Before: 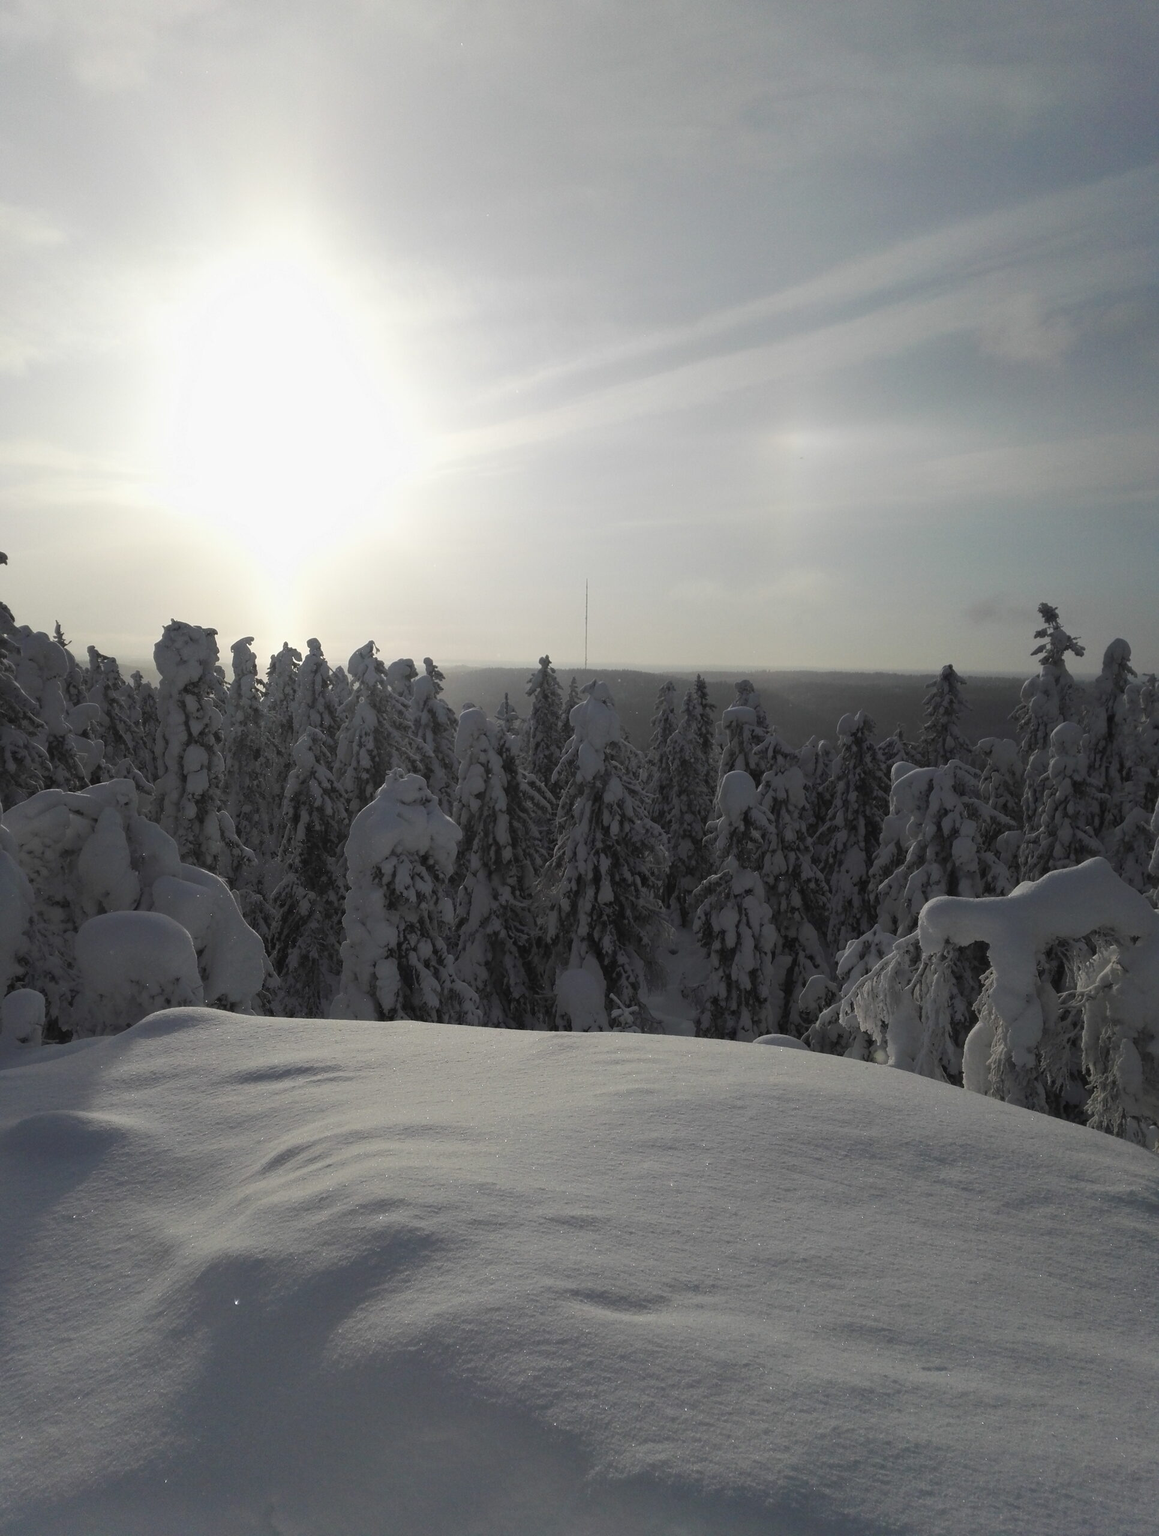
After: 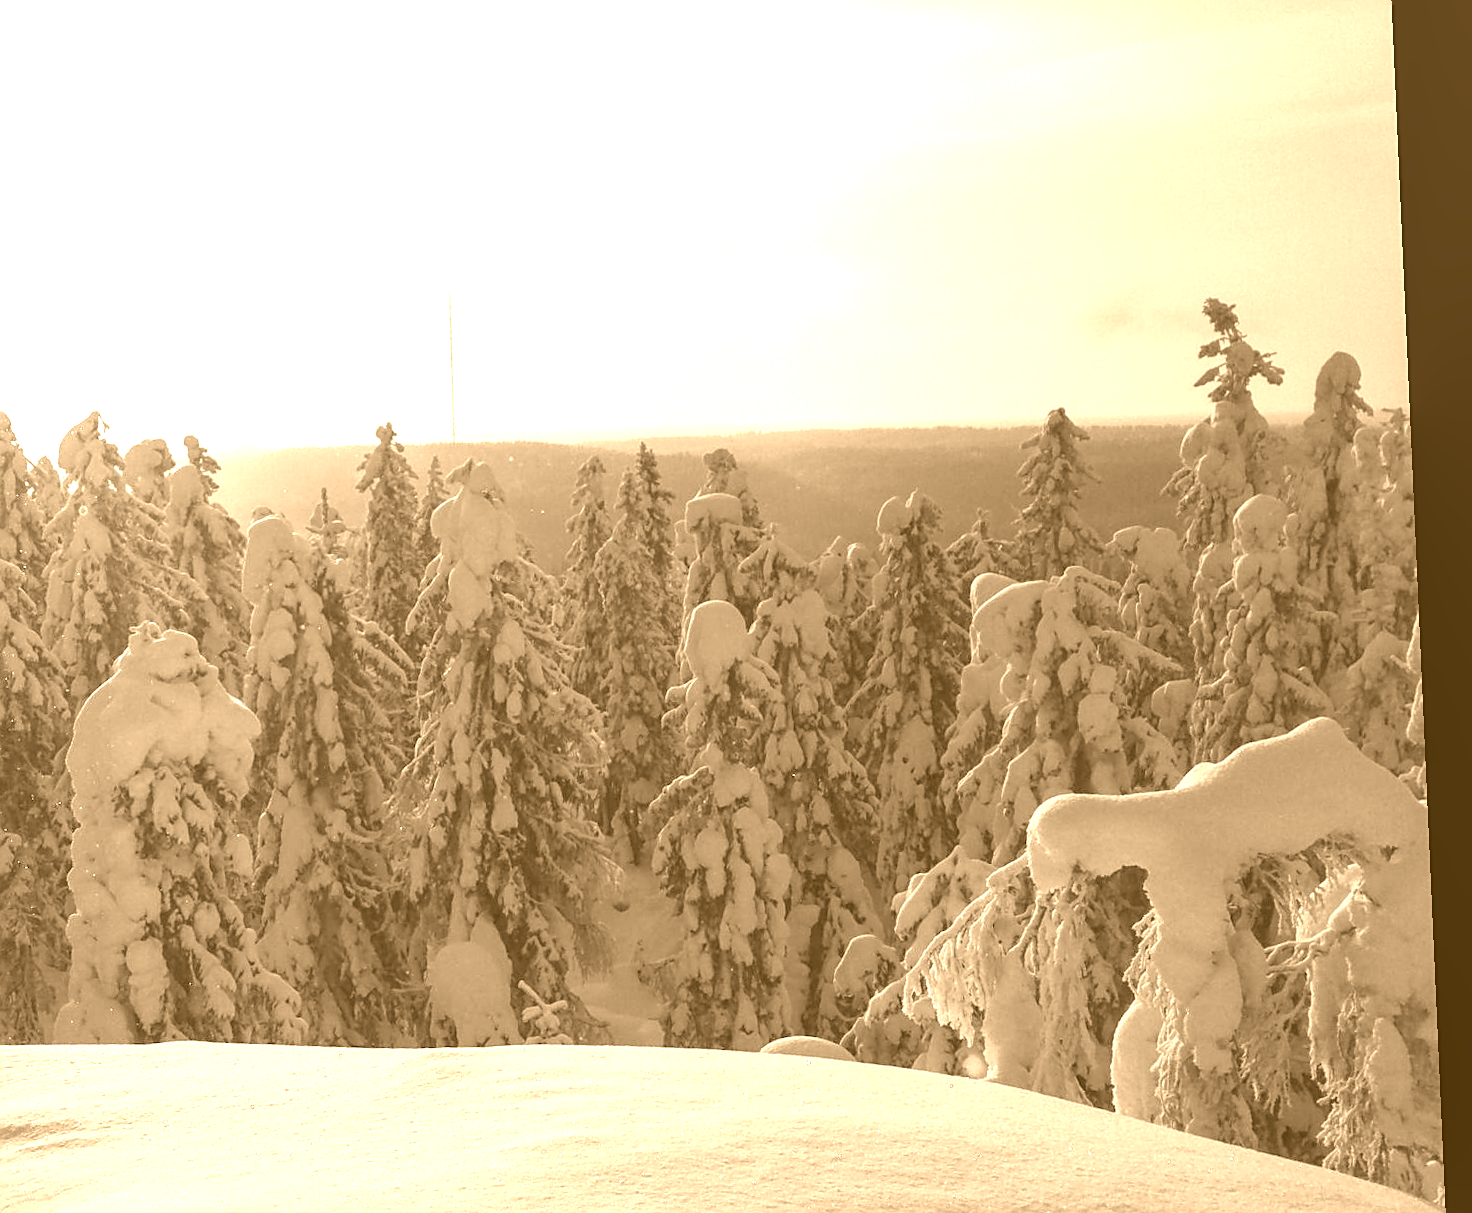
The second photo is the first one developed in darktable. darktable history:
sharpen: on, module defaults
crop and rotate: left 27.938%, top 27.046%, bottom 27.046%
exposure: black level correction 0.001, exposure 0.955 EV, compensate exposure bias true, compensate highlight preservation false
rotate and perspective: rotation -2.56°, automatic cropping off
local contrast: on, module defaults
colorize: hue 28.8°, source mix 100%
